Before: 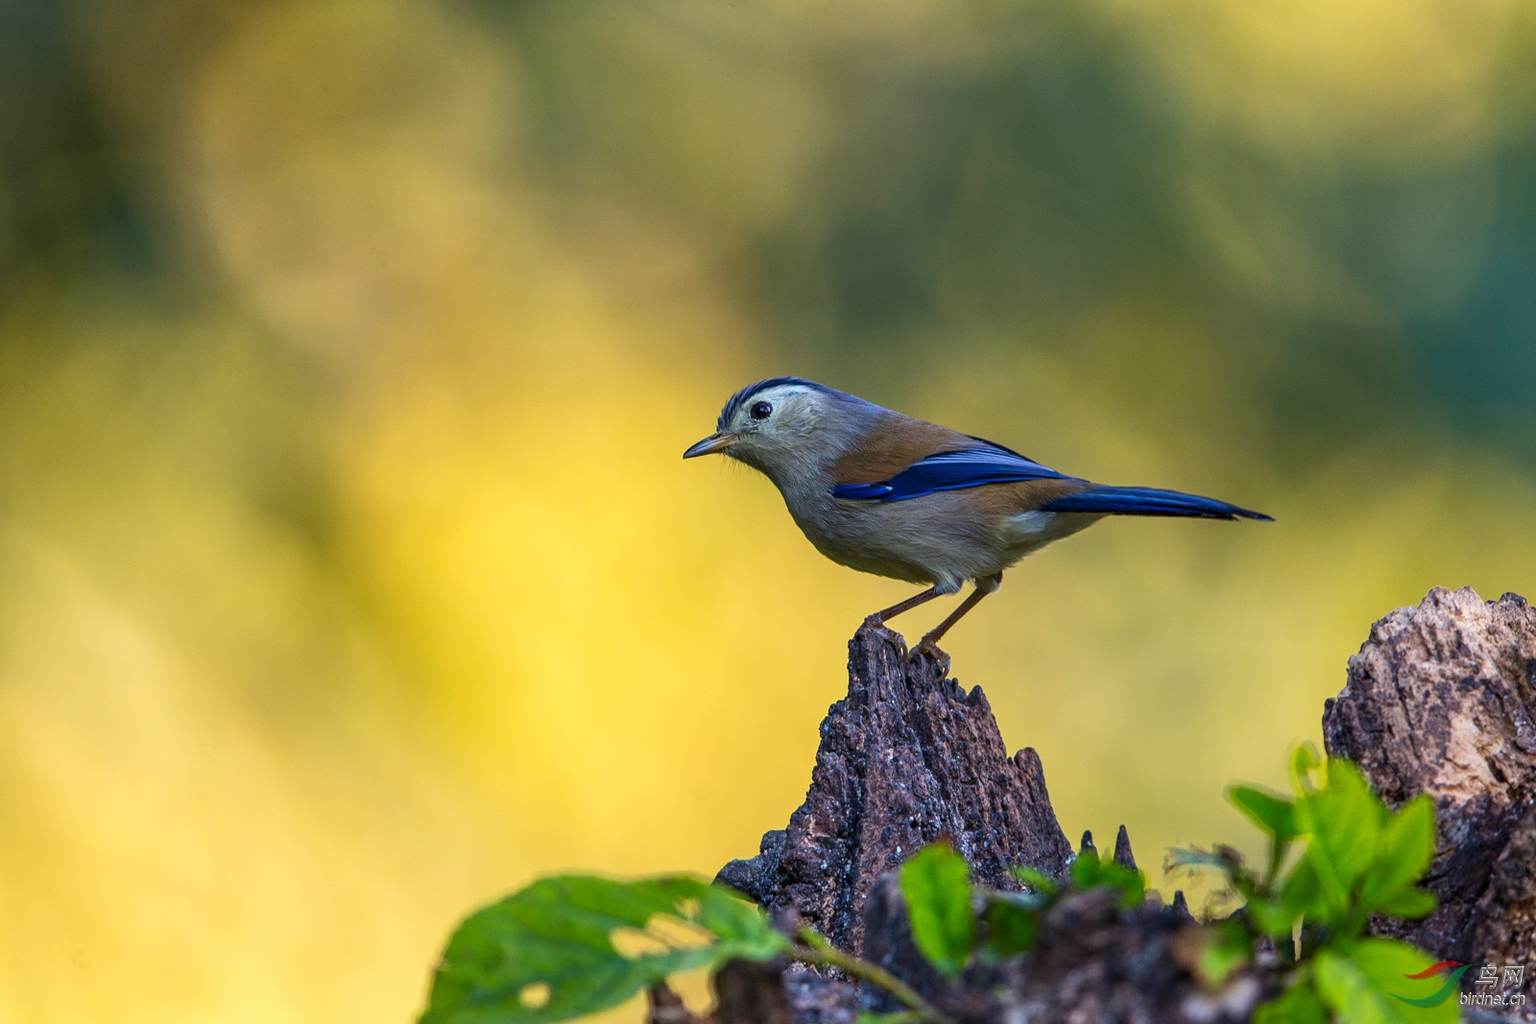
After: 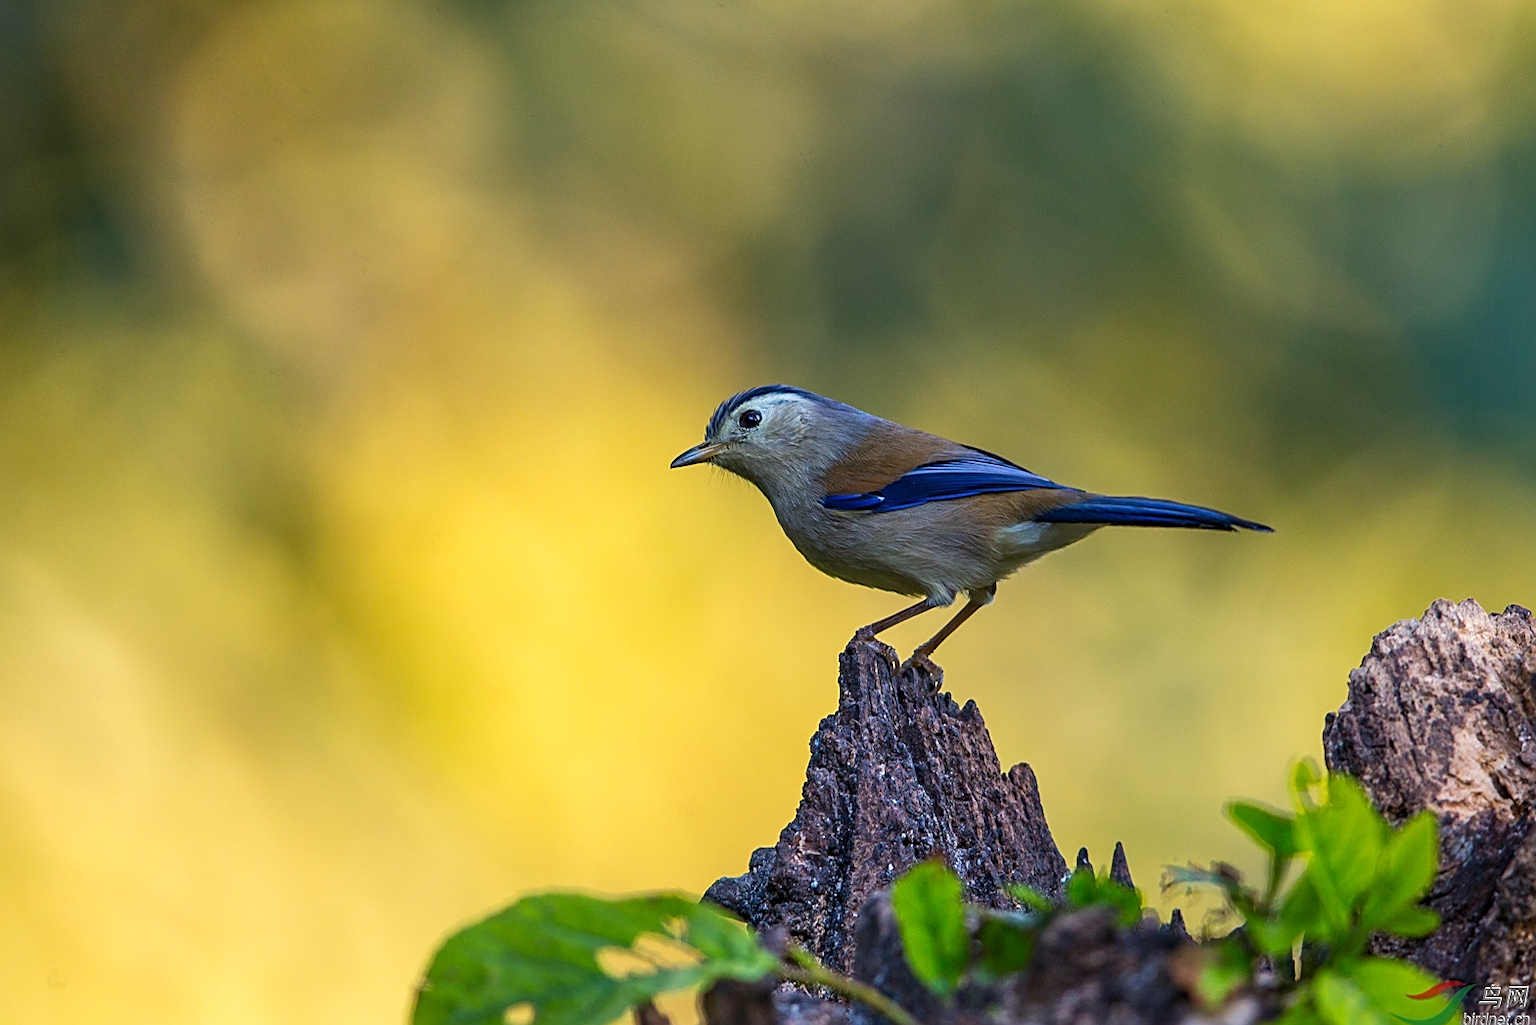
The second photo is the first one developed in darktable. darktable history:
crop: left 1.715%, right 0.272%, bottom 1.84%
sharpen: on, module defaults
